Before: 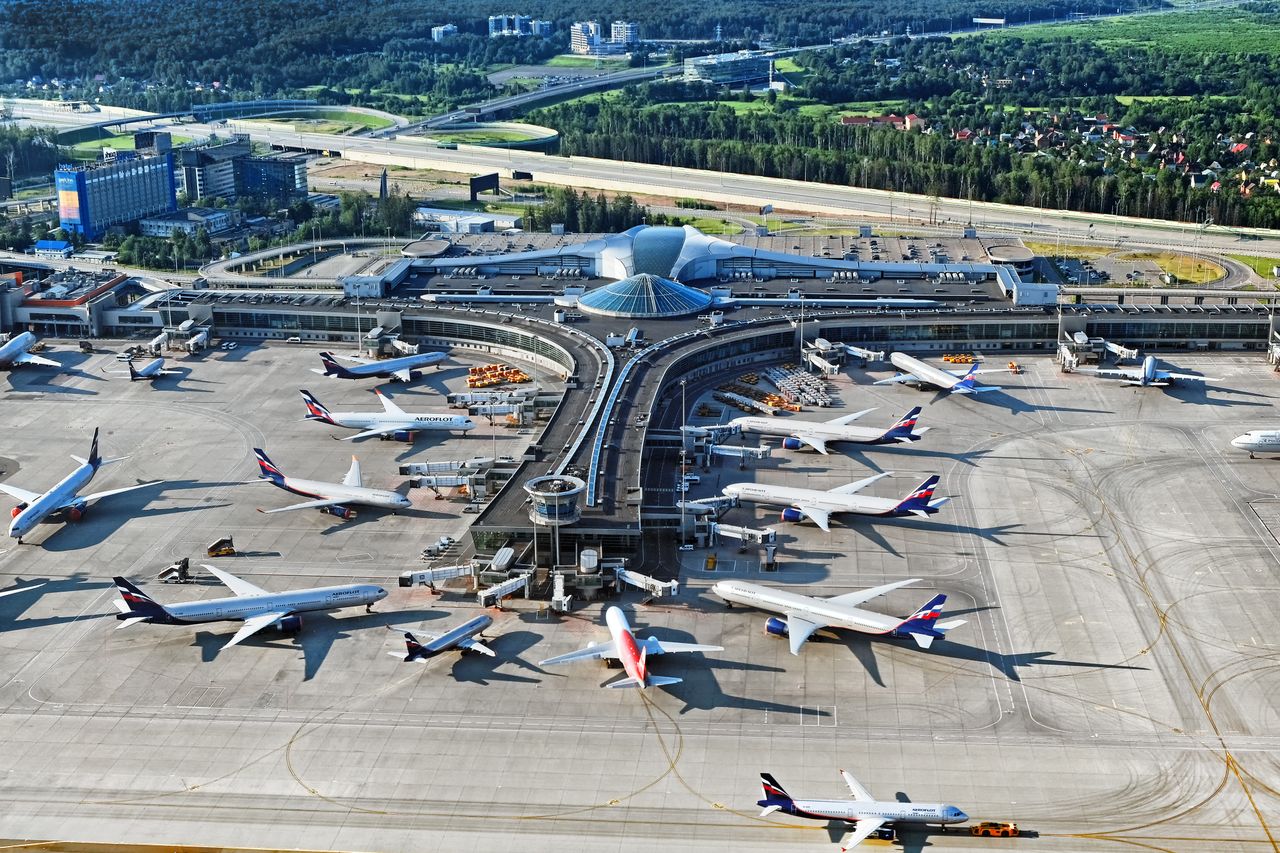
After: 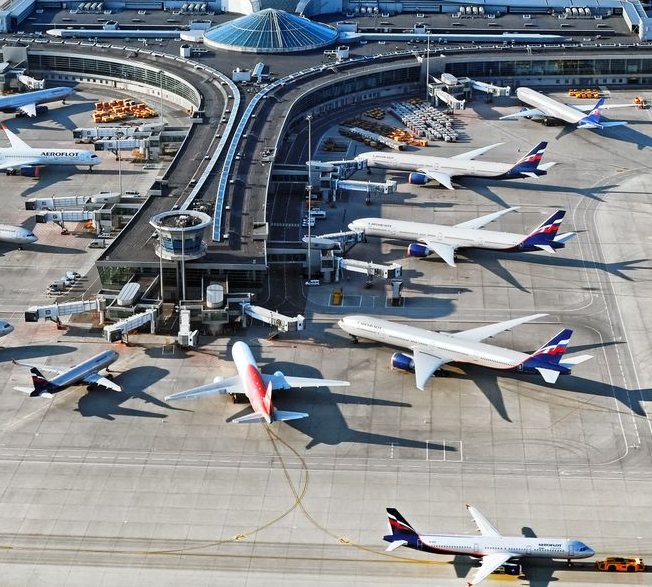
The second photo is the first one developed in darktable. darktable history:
crop and rotate: left 29.237%, top 31.152%, right 19.807%
shadows and highlights: radius 331.84, shadows 53.55, highlights -100, compress 94.63%, highlights color adjustment 73.23%, soften with gaussian
